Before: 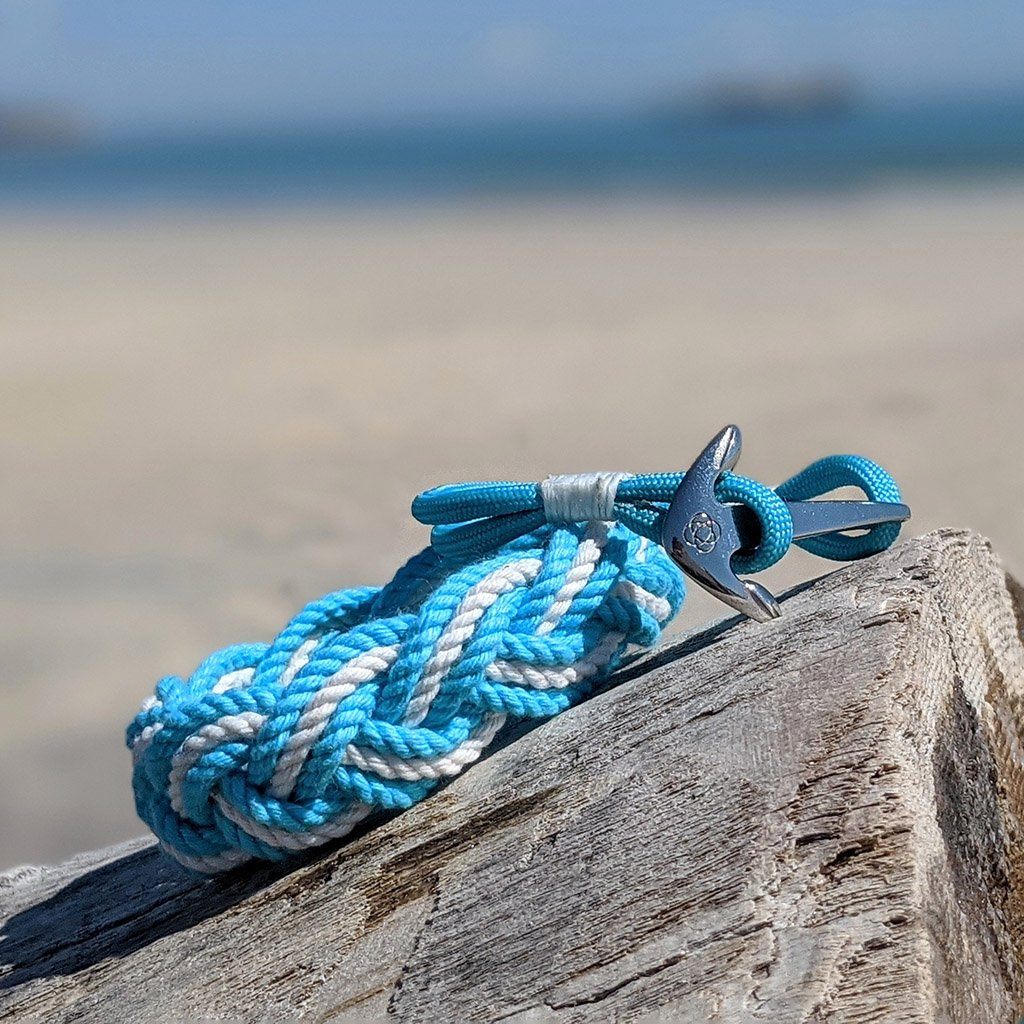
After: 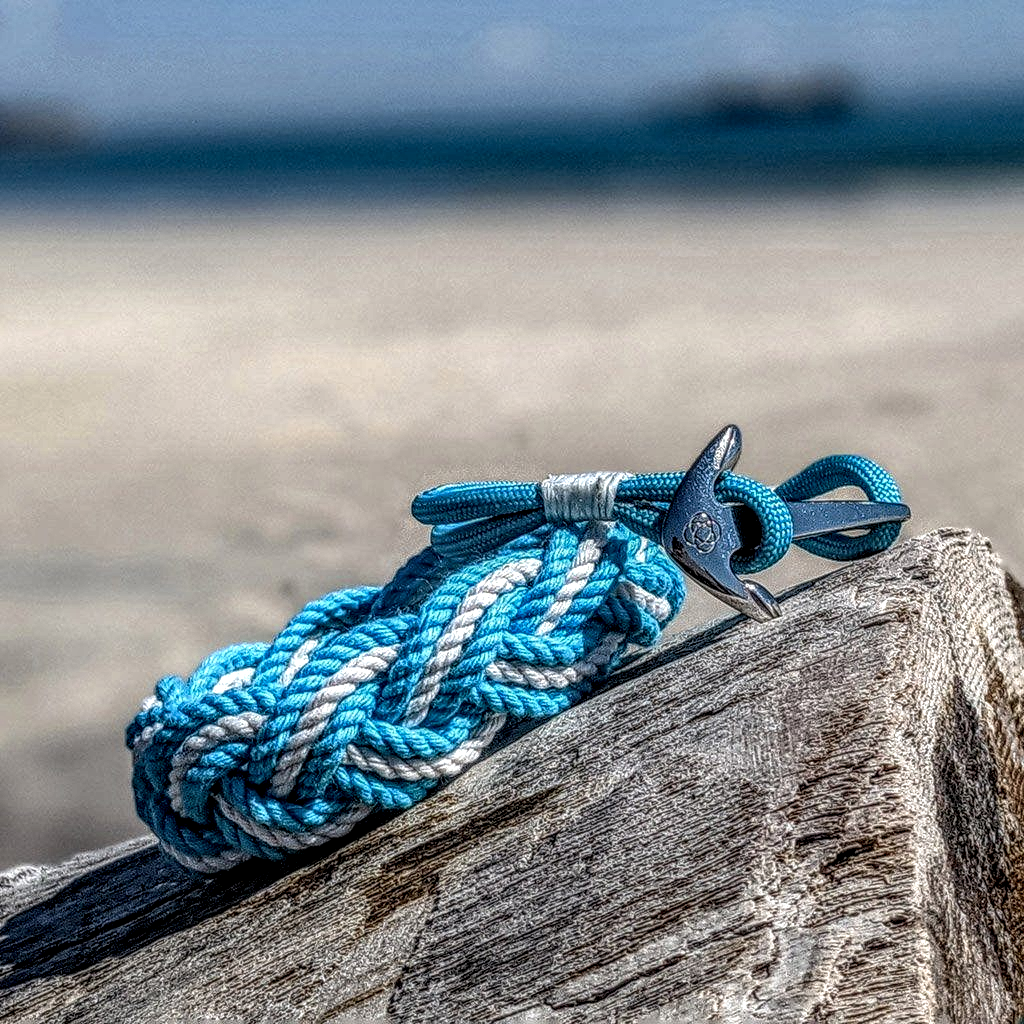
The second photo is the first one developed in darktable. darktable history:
local contrast: highlights 2%, shadows 3%, detail 299%, midtone range 0.307
